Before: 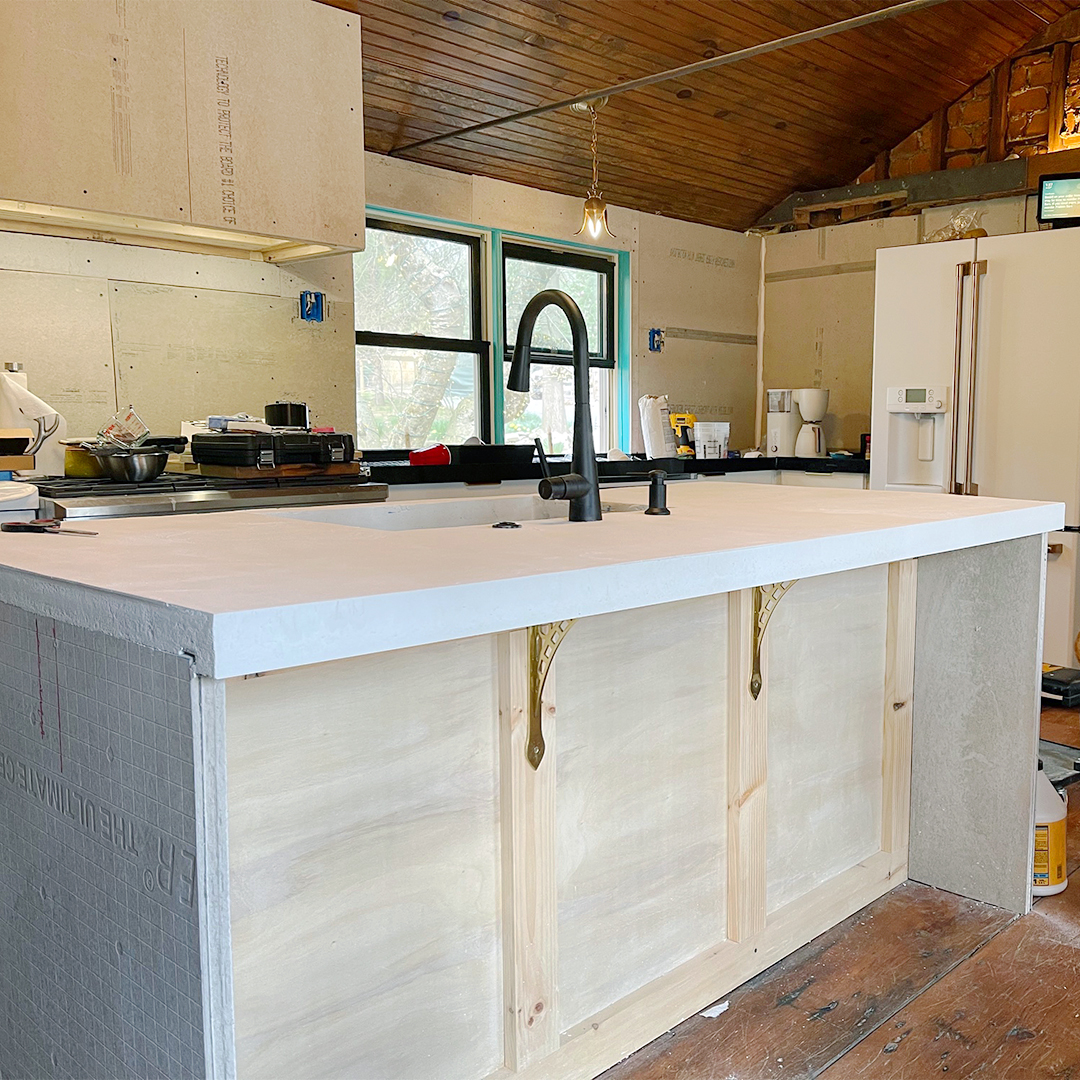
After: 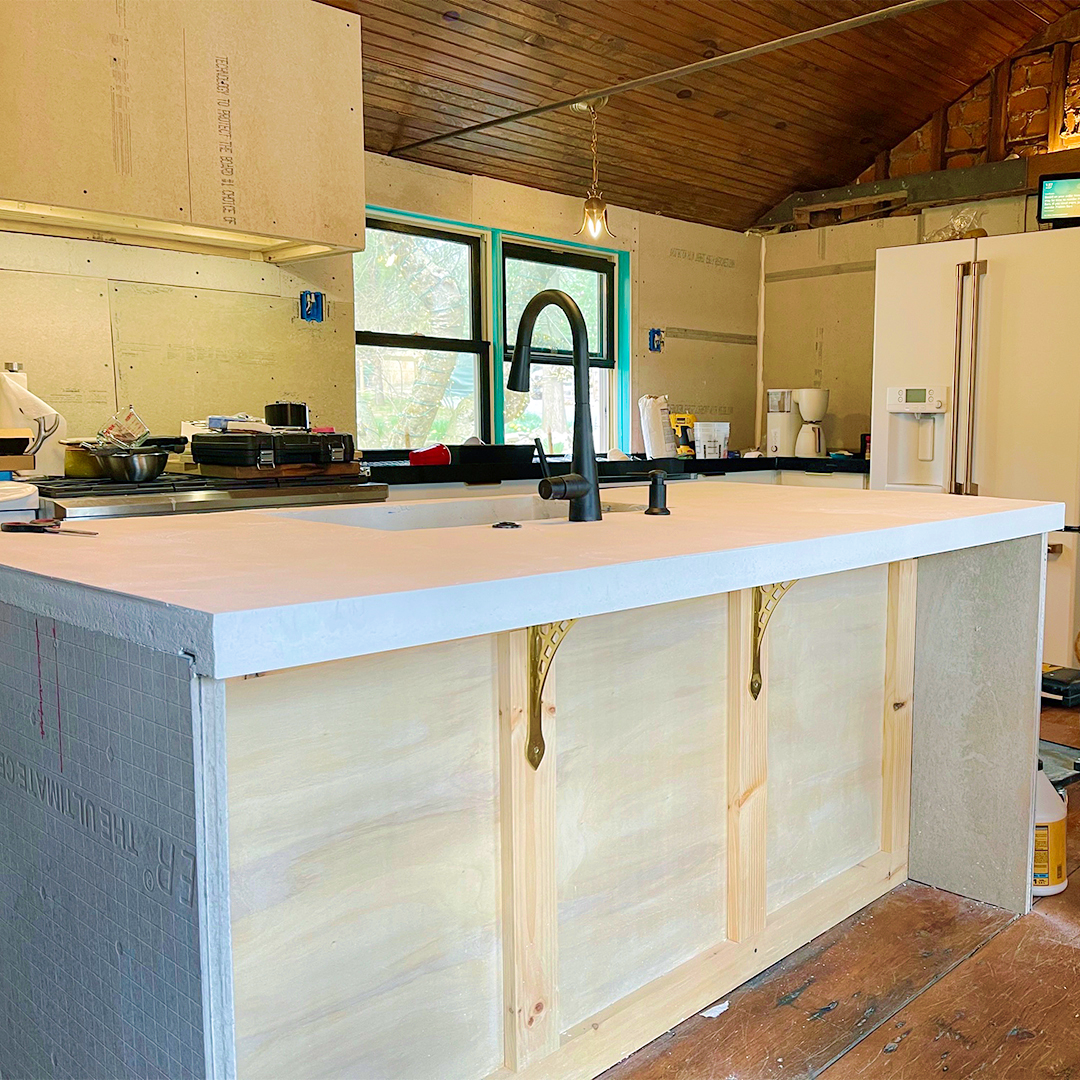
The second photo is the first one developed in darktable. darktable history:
velvia: strength 74.37%
